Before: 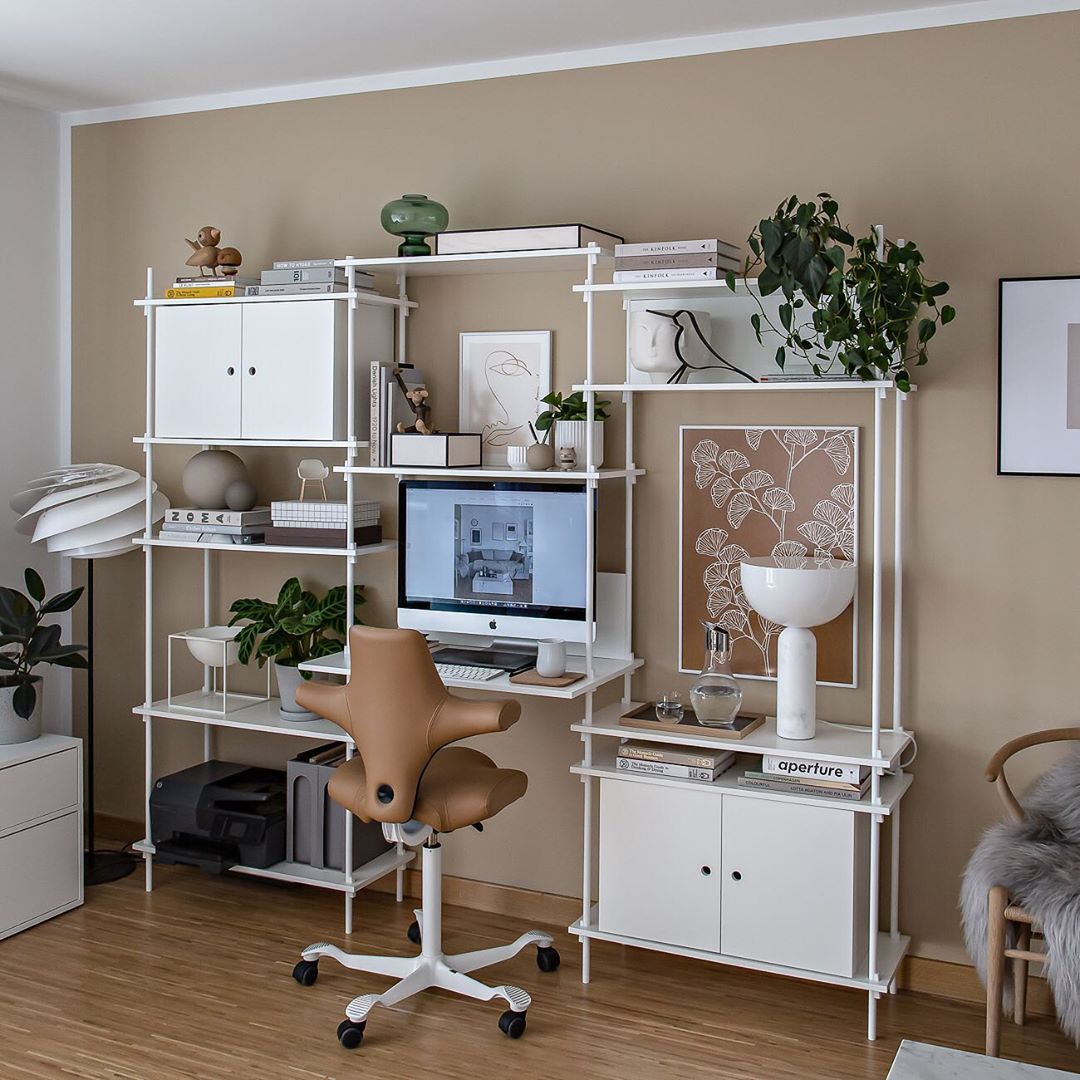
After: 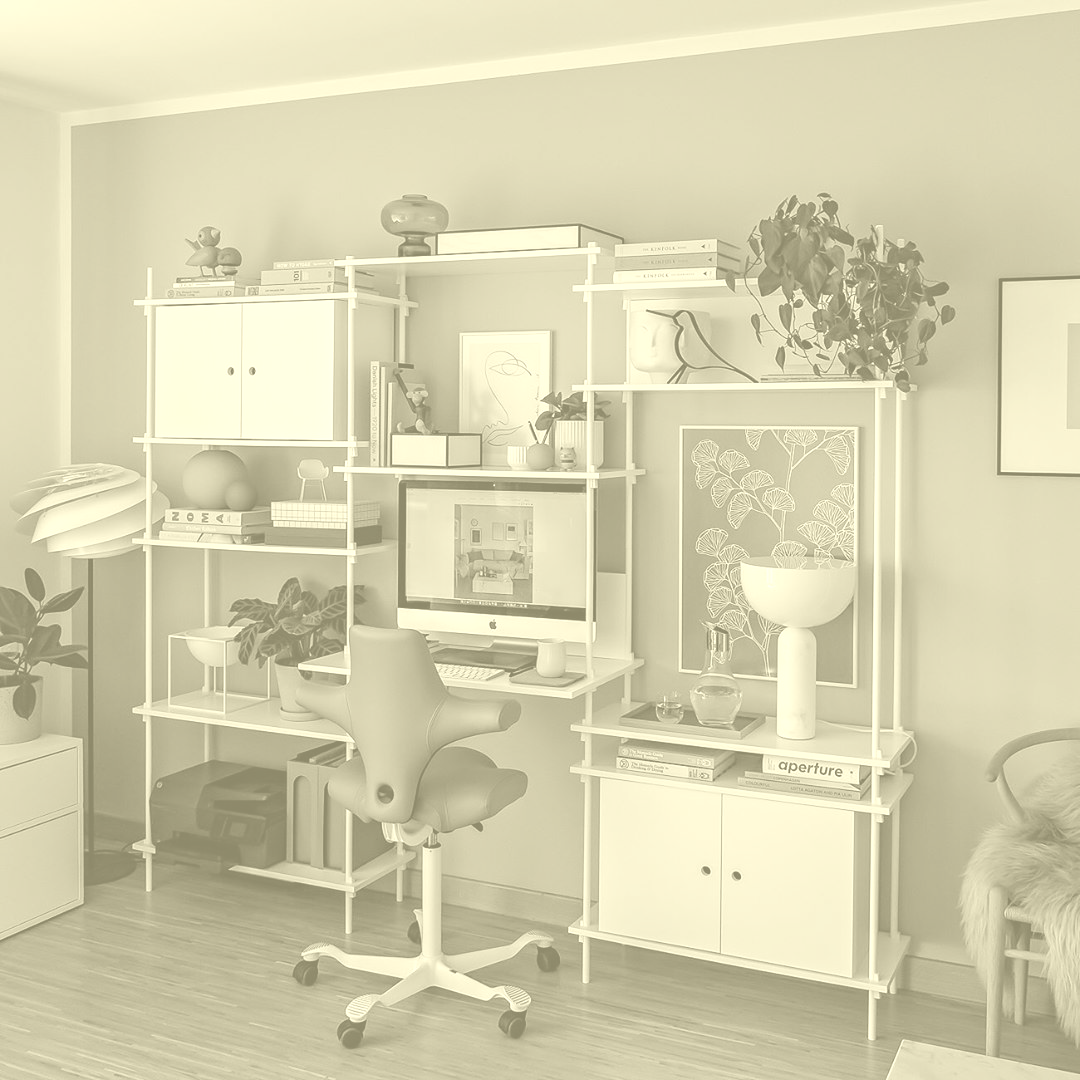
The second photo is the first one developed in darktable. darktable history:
colorize: hue 43.2°, saturation 40%, version 1
color correction: highlights a* -2.24, highlights b* -18.1
